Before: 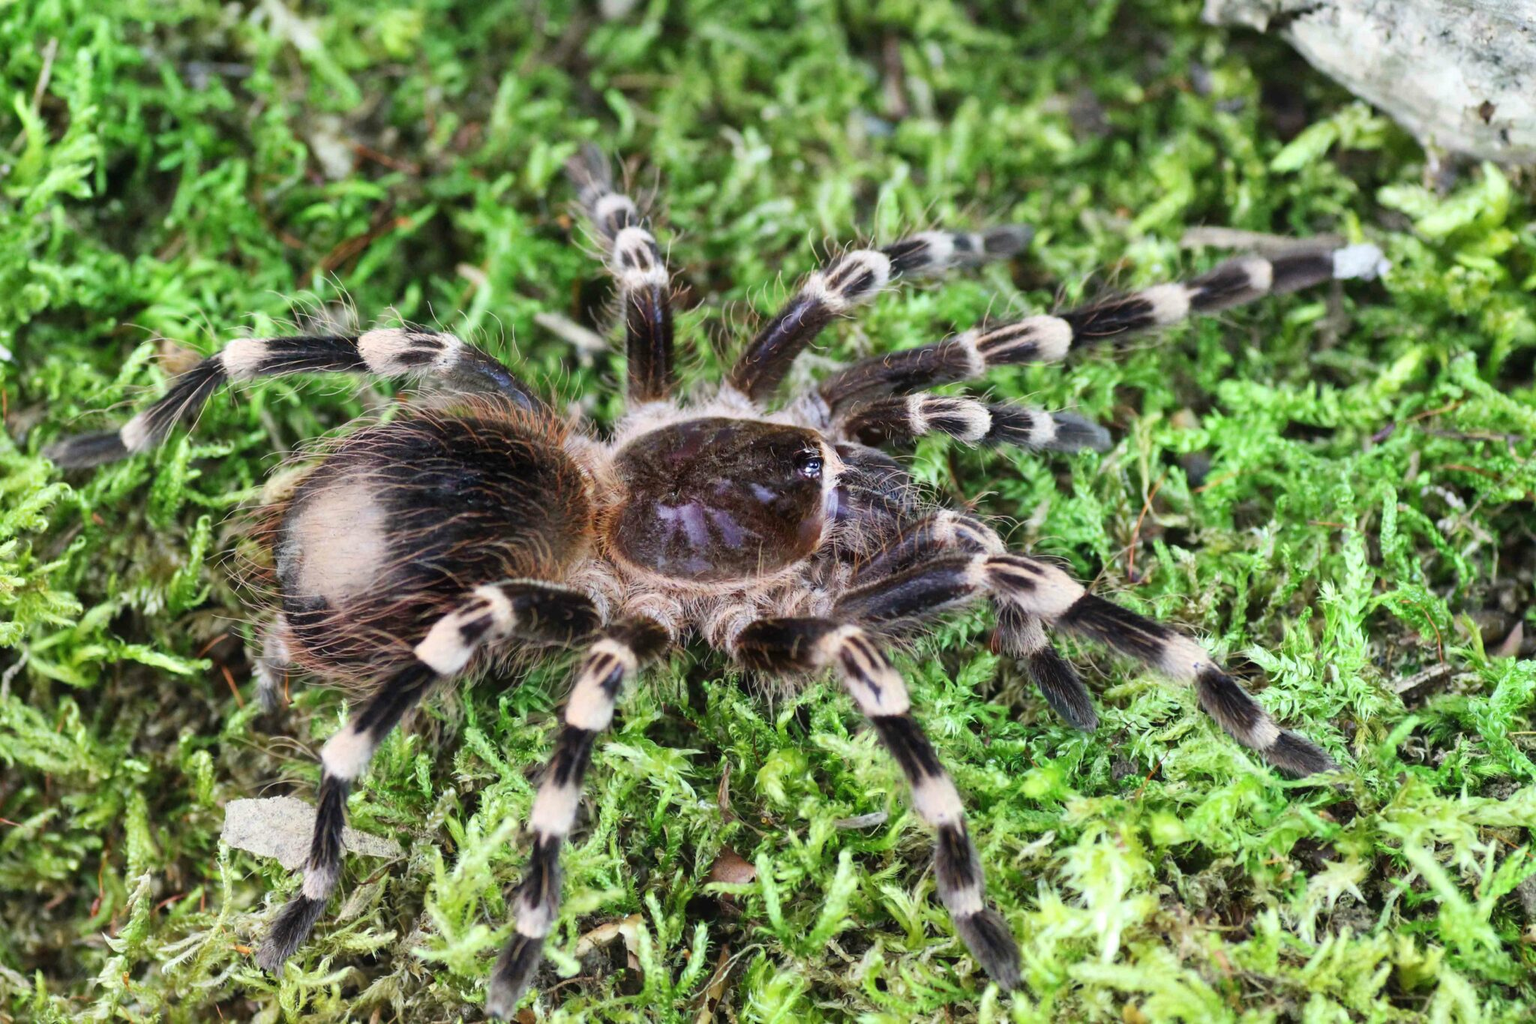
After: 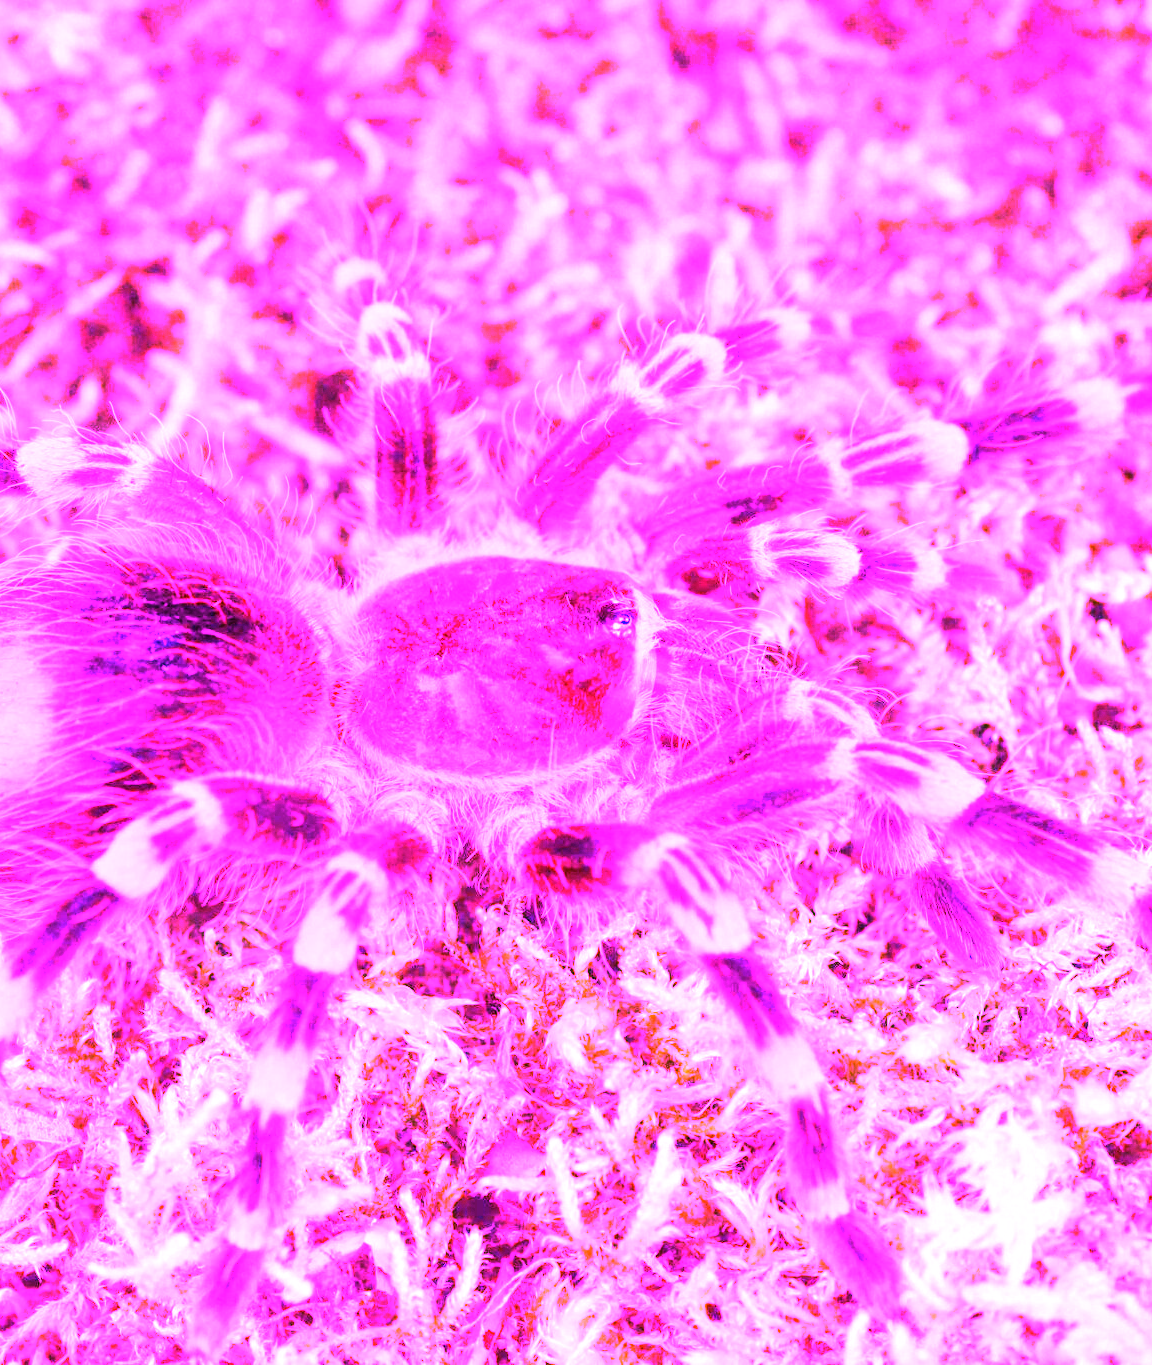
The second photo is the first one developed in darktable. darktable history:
crop and rotate: left 22.516%, right 21.234%
white balance: red 8, blue 8
